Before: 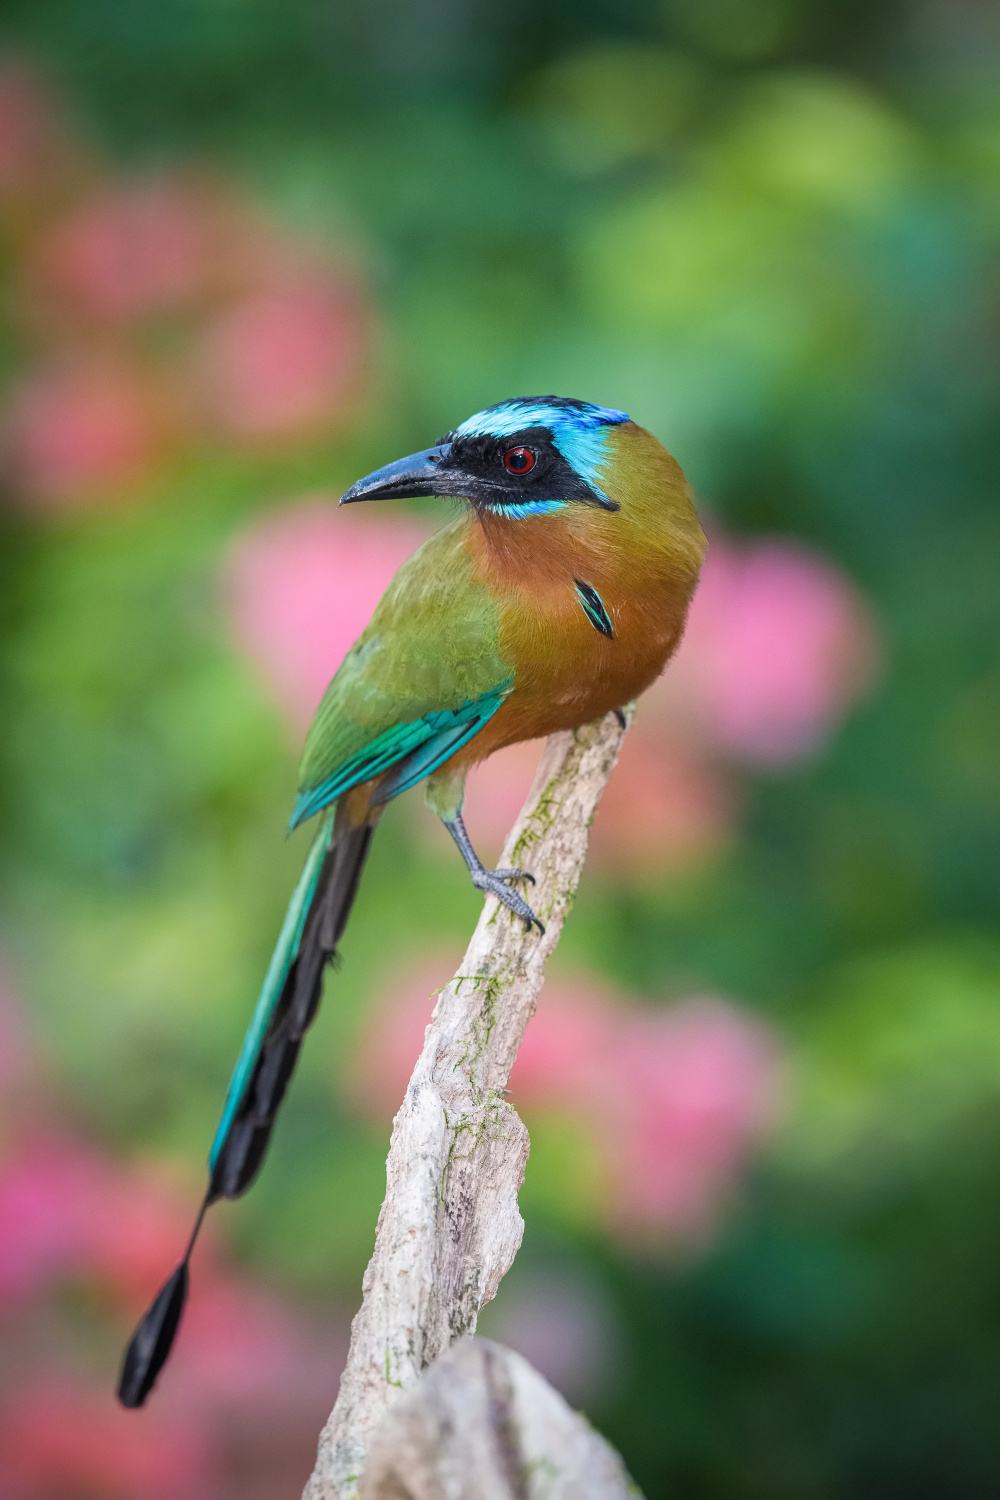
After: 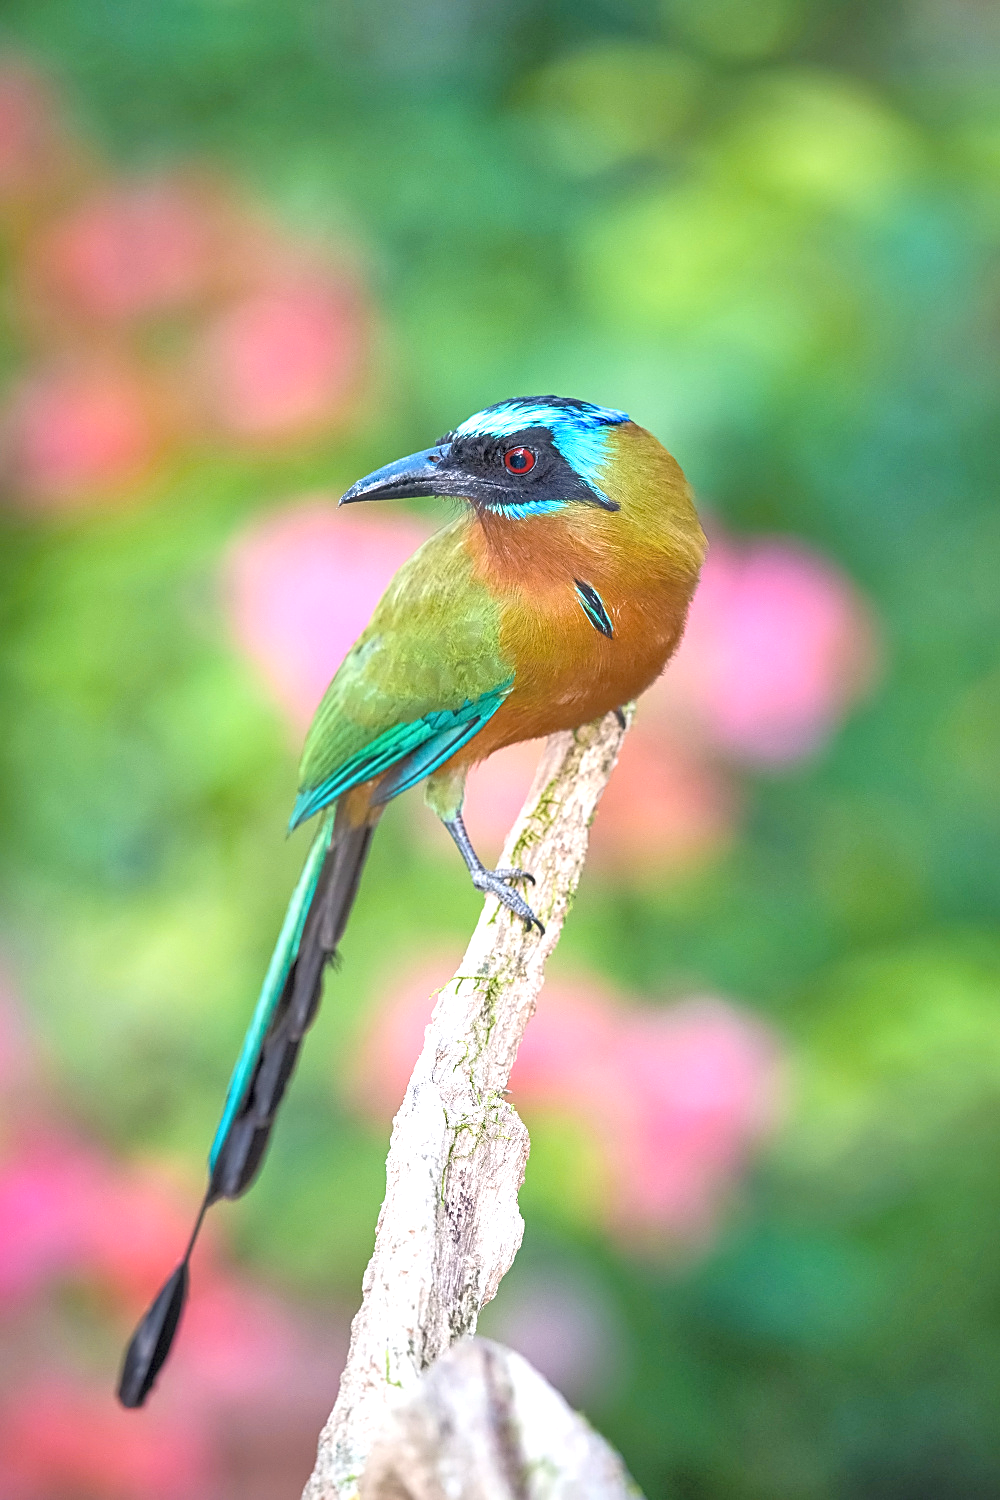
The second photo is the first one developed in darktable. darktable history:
tone equalizer: -7 EV 0.151 EV, -6 EV 0.574 EV, -5 EV 1.16 EV, -4 EV 1.34 EV, -3 EV 1.15 EV, -2 EV 0.6 EV, -1 EV 0.15 EV
sharpen: on, module defaults
exposure: exposure 0.771 EV, compensate highlight preservation false
